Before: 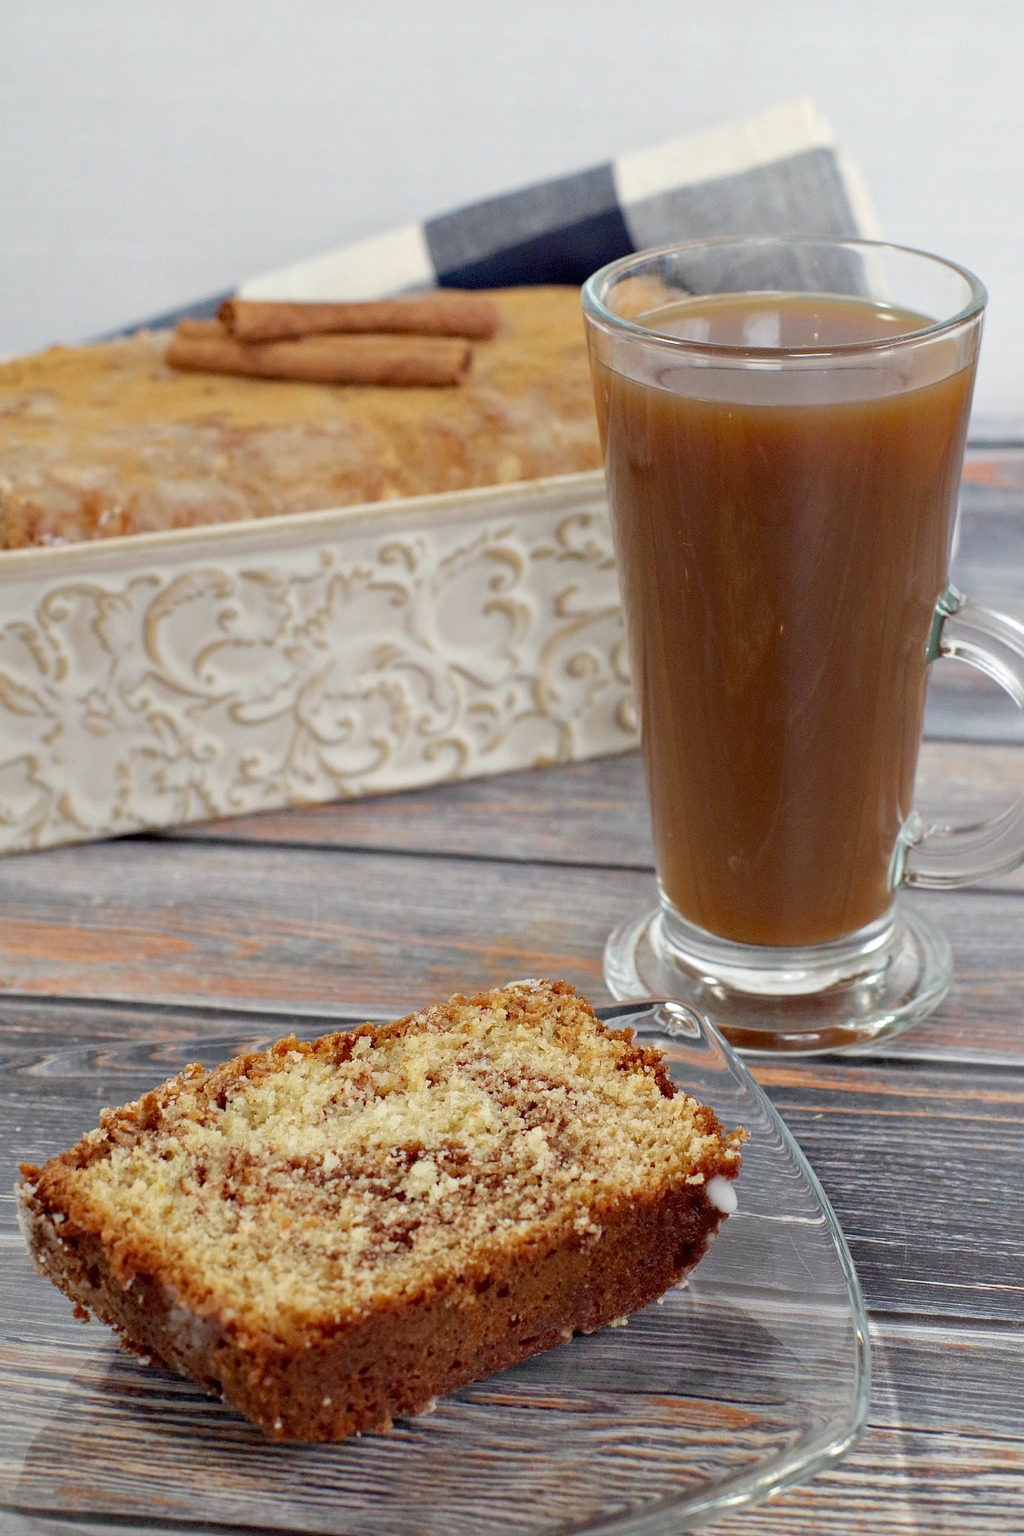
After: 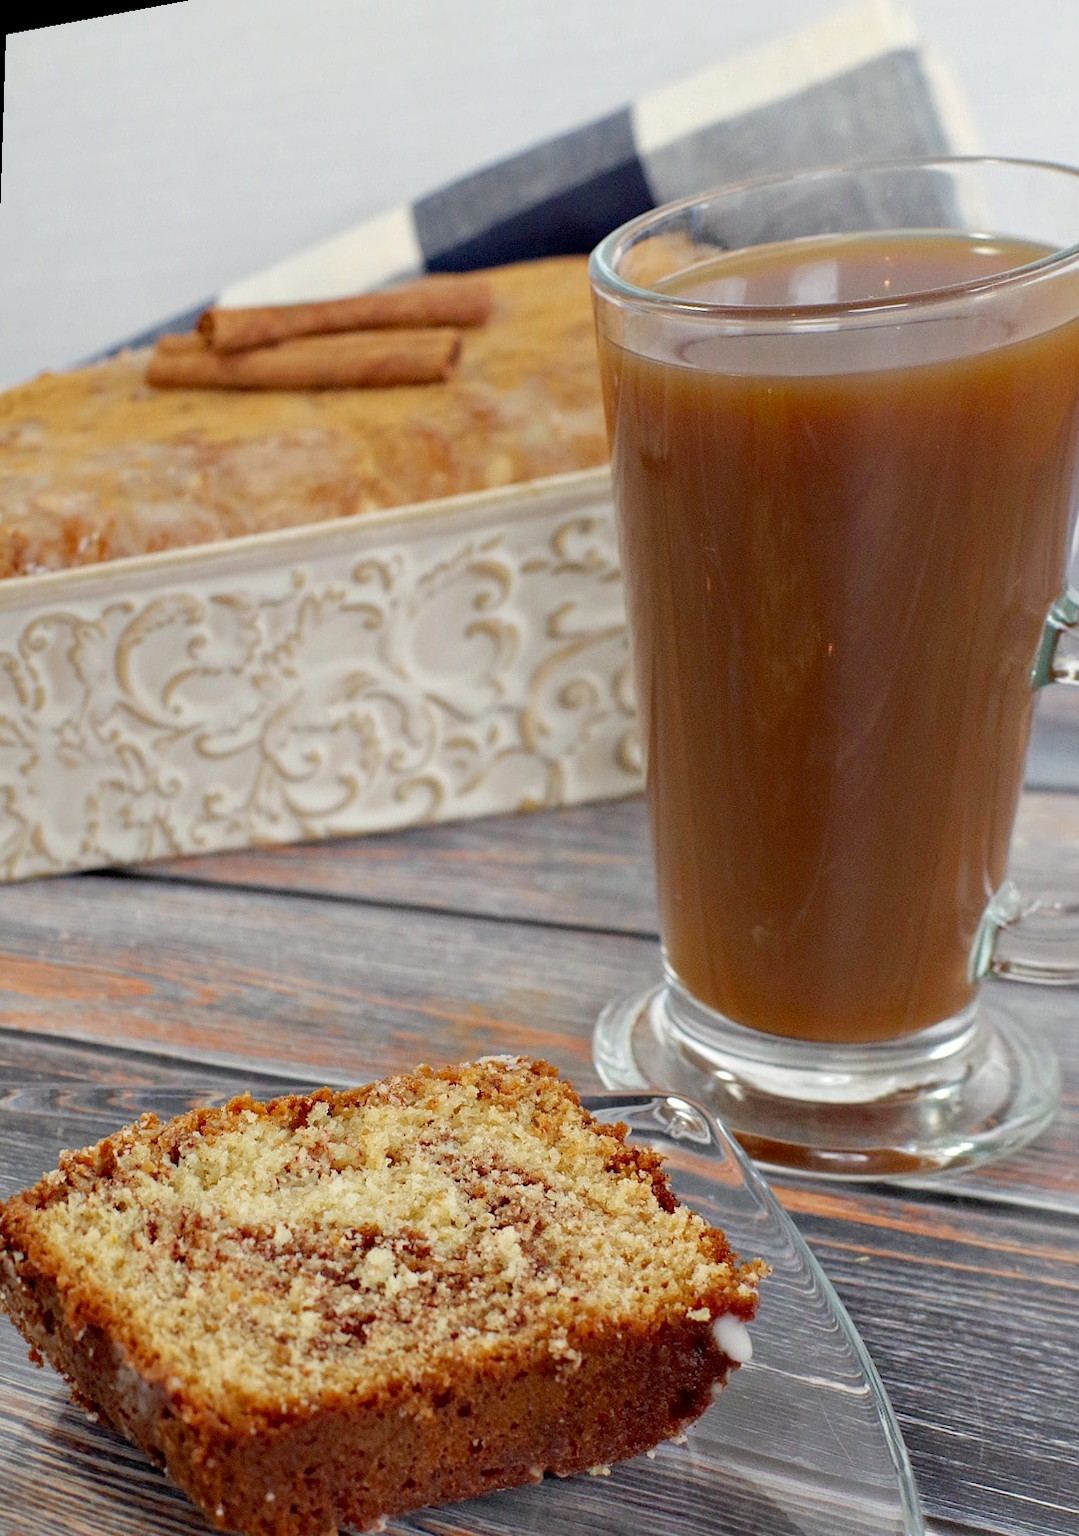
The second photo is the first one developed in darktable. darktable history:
rotate and perspective: rotation 1.69°, lens shift (vertical) -0.023, lens shift (horizontal) -0.291, crop left 0.025, crop right 0.988, crop top 0.092, crop bottom 0.842
crop and rotate: left 1.088%, right 8.807%
color zones: curves: ch1 [(0, 0.525) (0.143, 0.556) (0.286, 0.52) (0.429, 0.5) (0.571, 0.5) (0.714, 0.5) (0.857, 0.503) (1, 0.525)]
